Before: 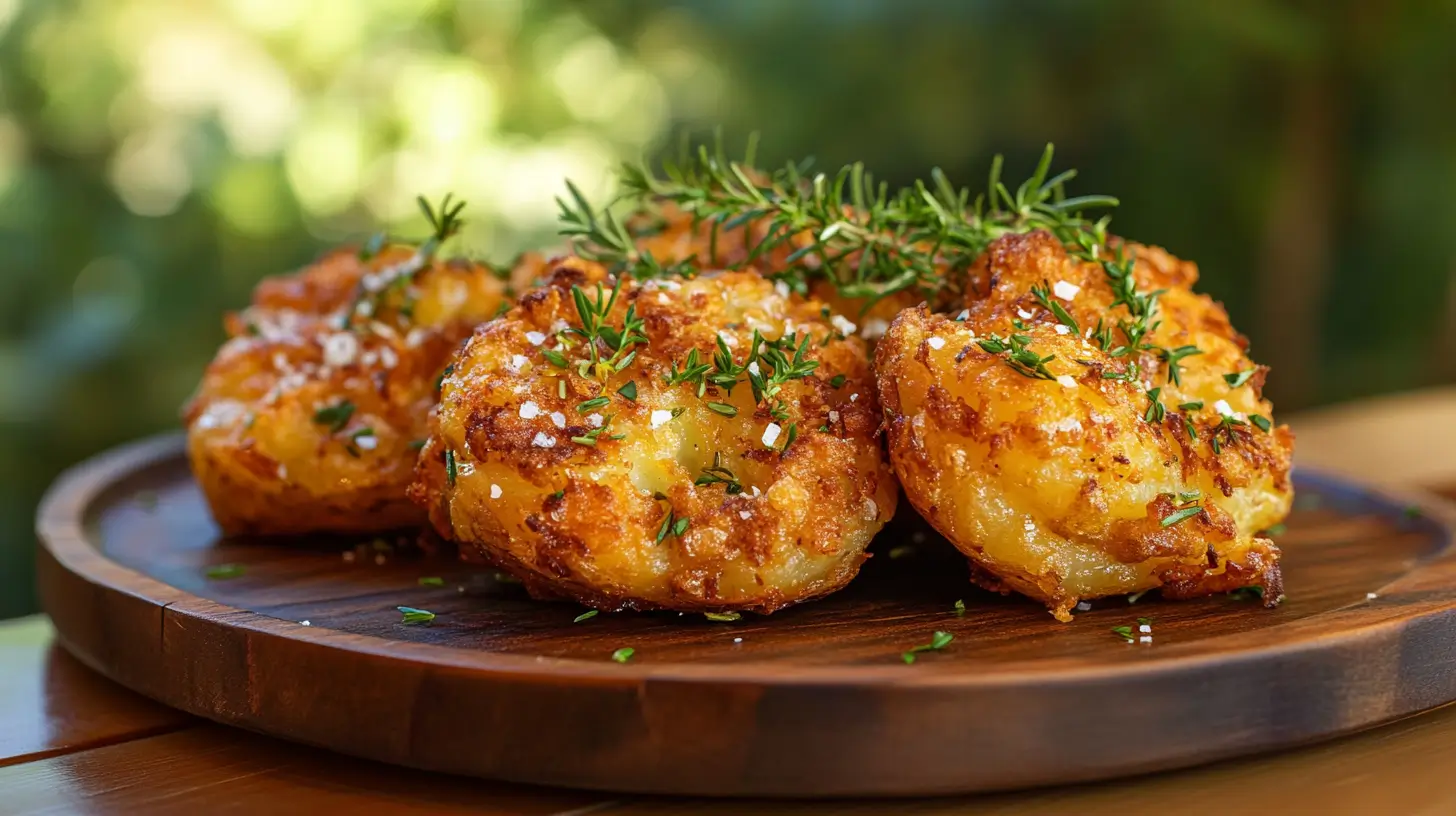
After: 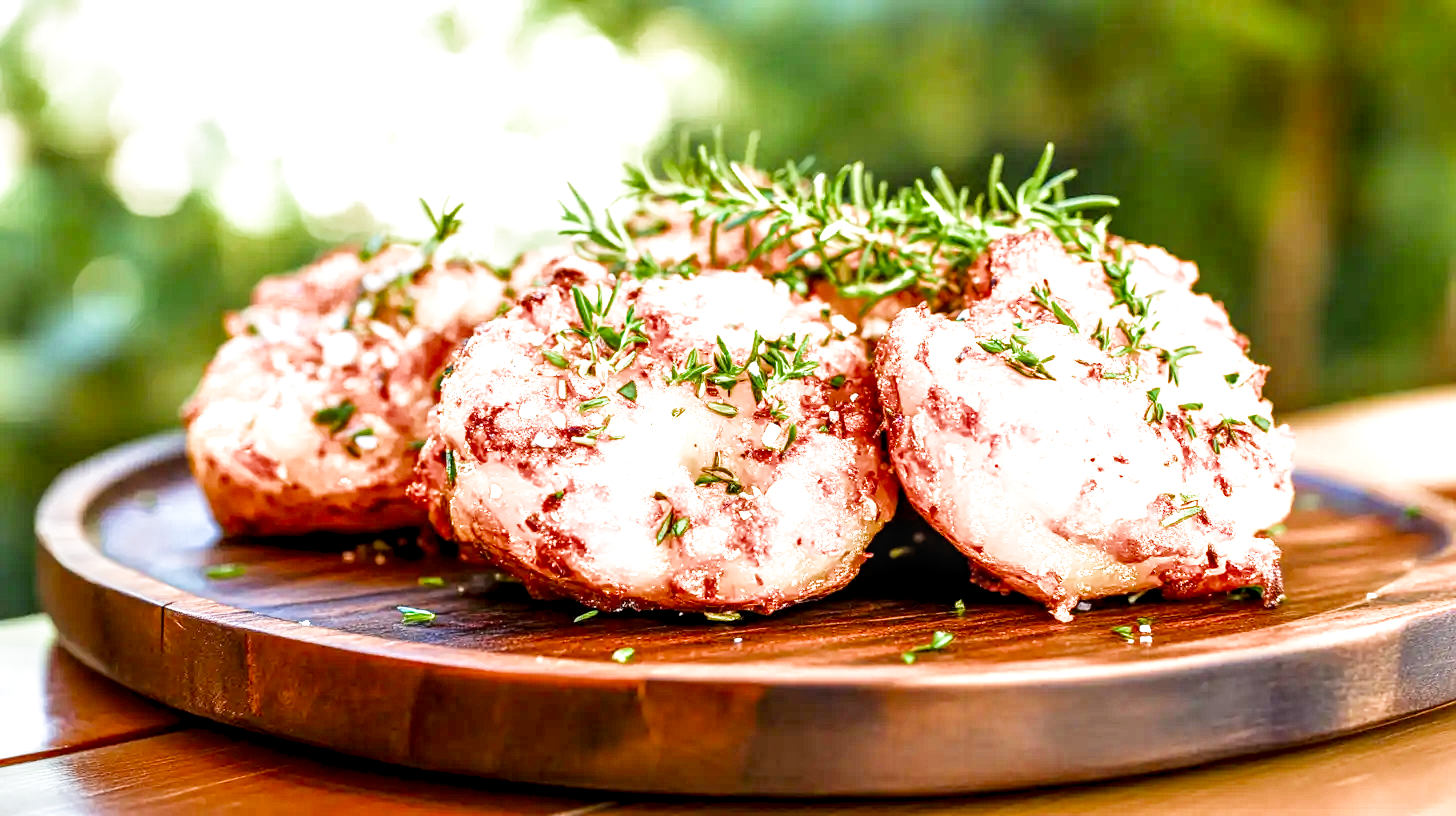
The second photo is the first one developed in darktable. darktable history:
exposure: black level correction 0.001, exposure 1.997 EV, compensate highlight preservation false
local contrast: detail 150%
filmic rgb: middle gray luminance 9.28%, black relative exposure -10.64 EV, white relative exposure 3.44 EV, target black luminance 0%, hardness 5.99, latitude 59.67%, contrast 1.091, highlights saturation mix 5.55%, shadows ↔ highlights balance 29.21%, color science v5 (2021), contrast in shadows safe, contrast in highlights safe
